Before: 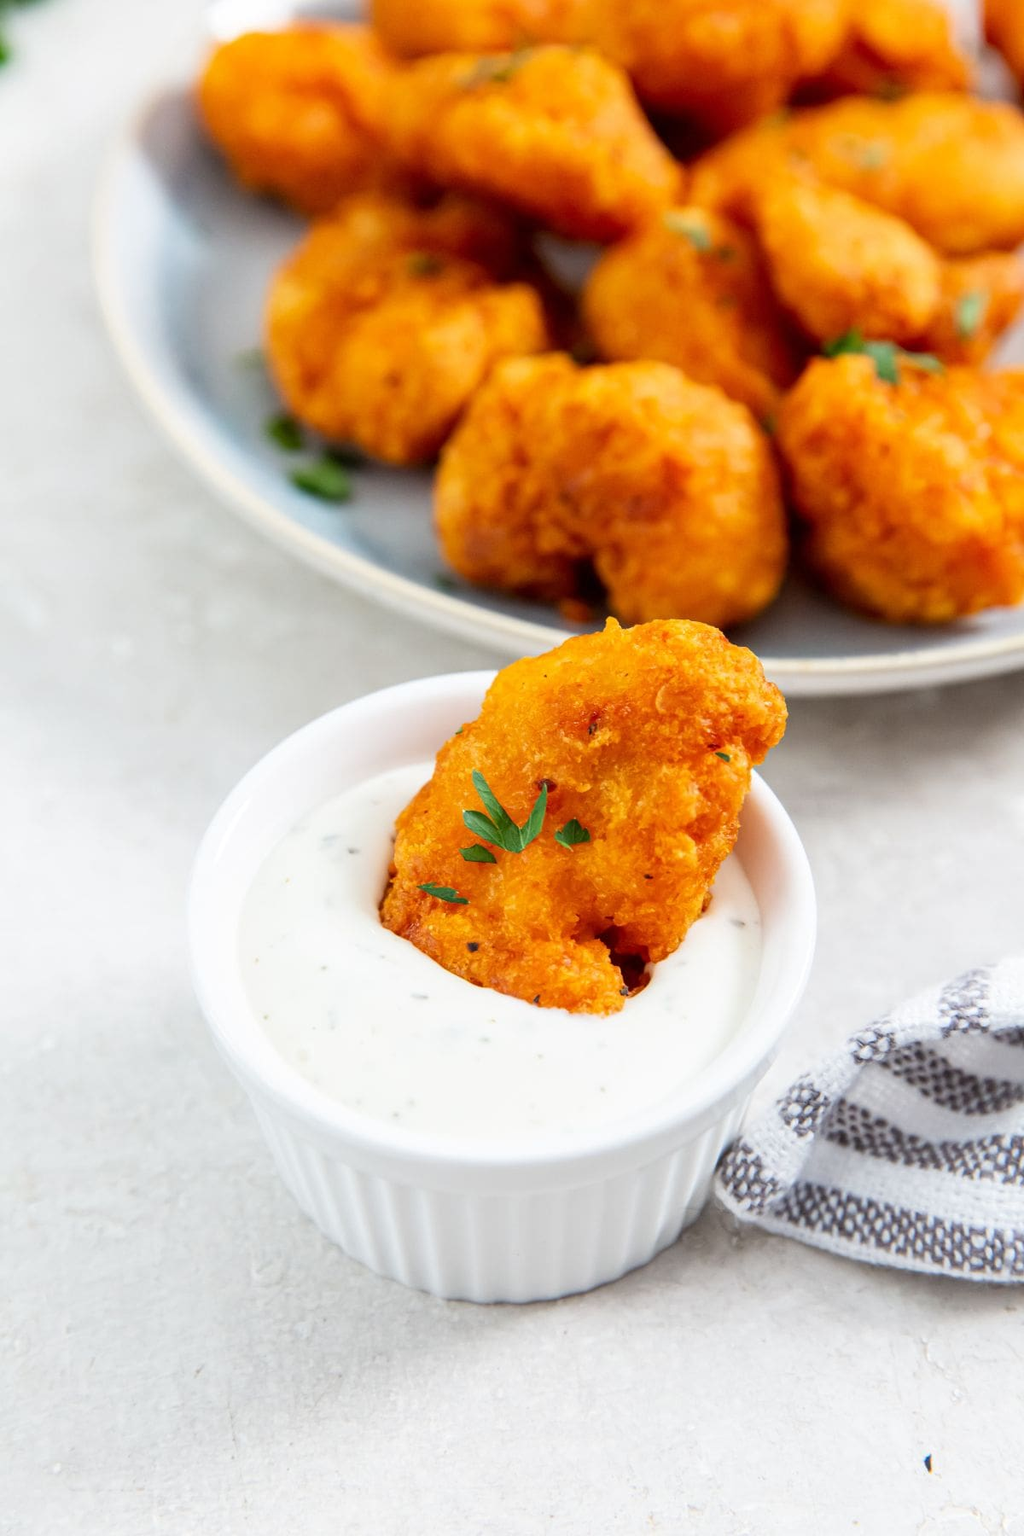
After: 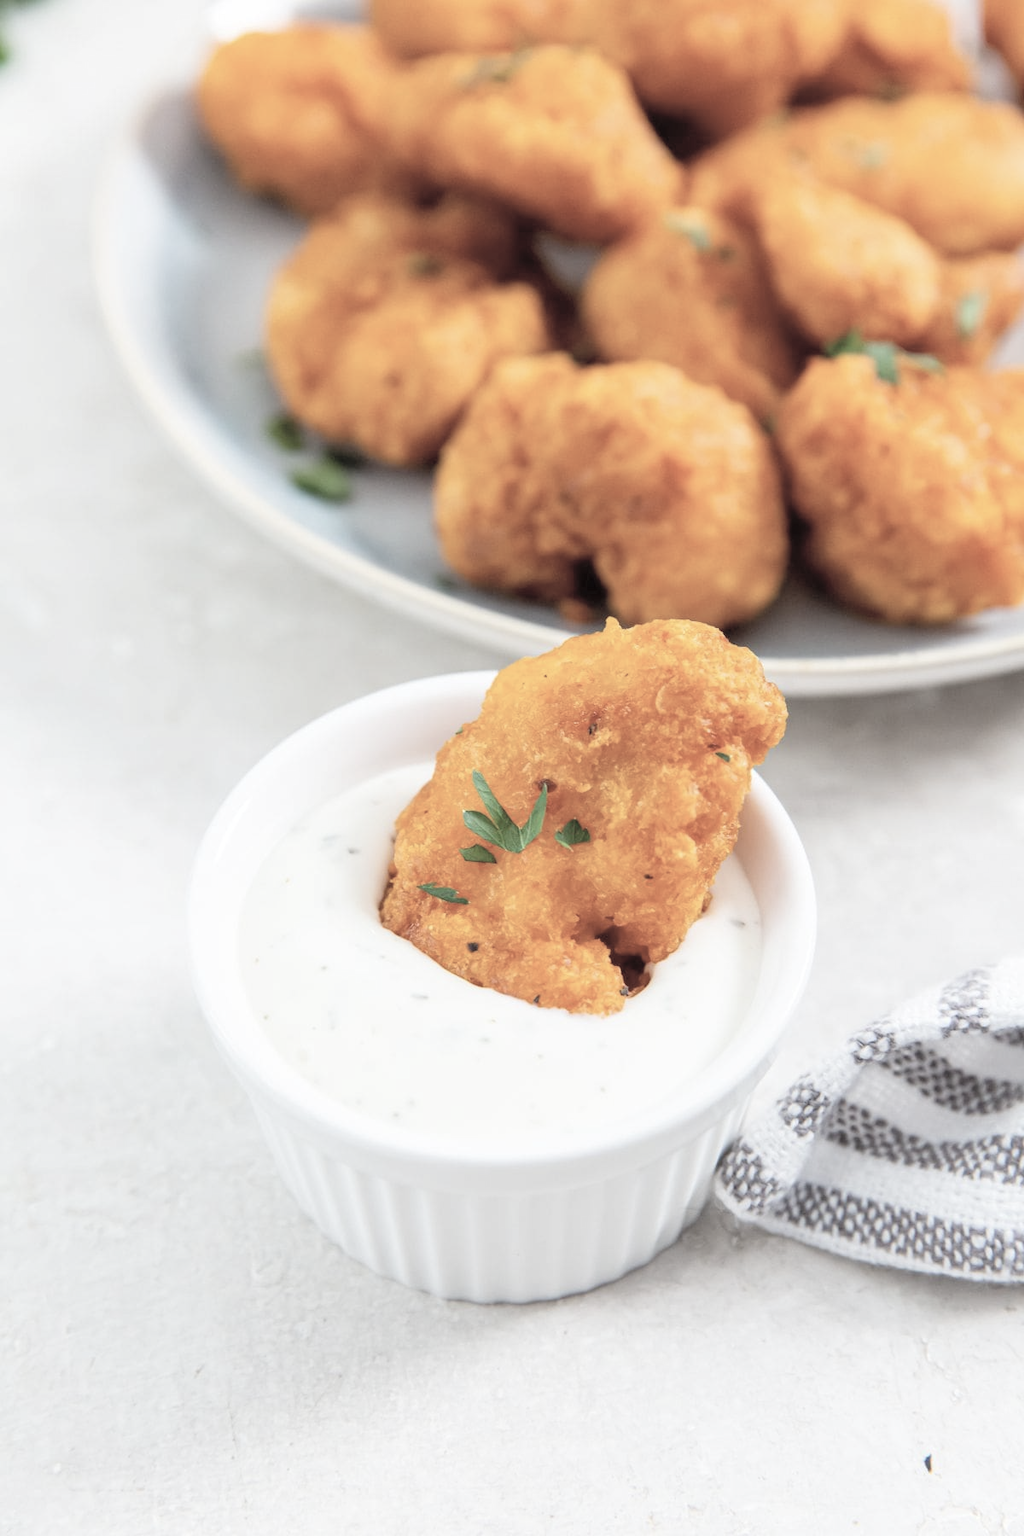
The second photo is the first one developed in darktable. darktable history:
contrast brightness saturation: brightness 0.185, saturation -0.491
